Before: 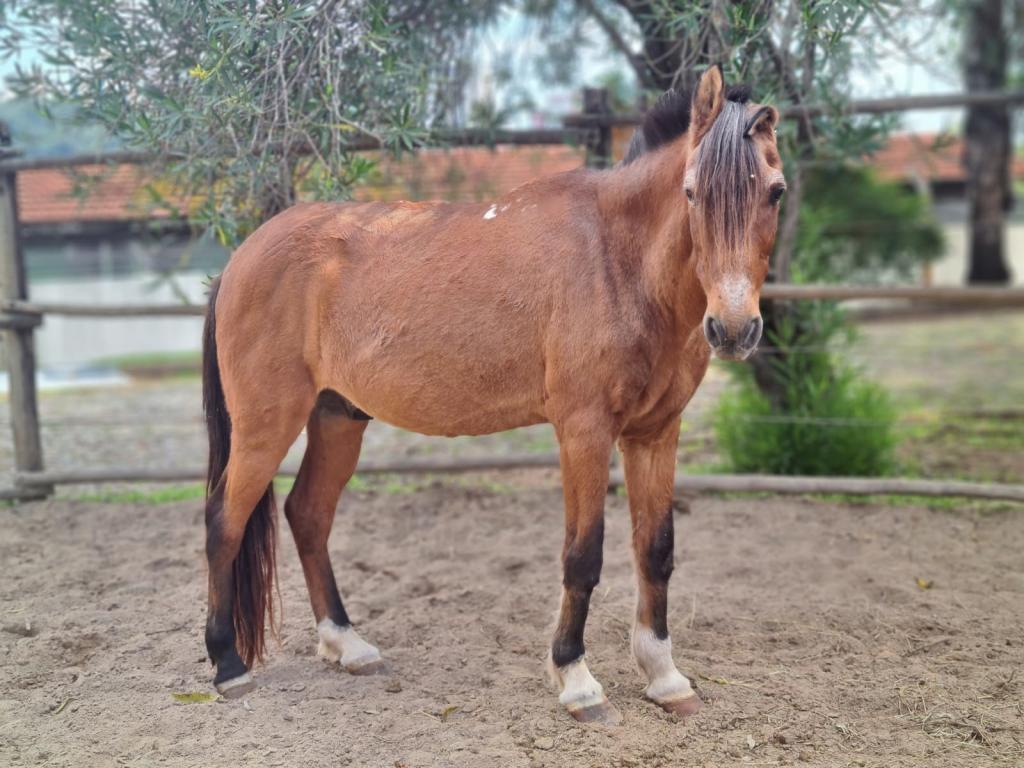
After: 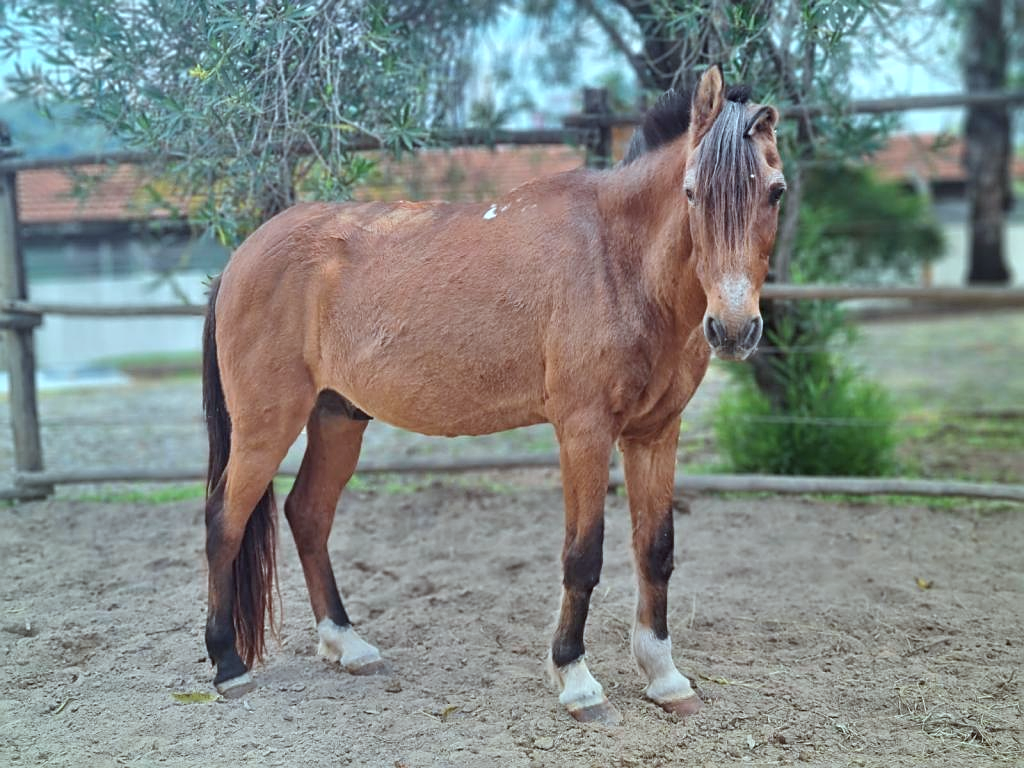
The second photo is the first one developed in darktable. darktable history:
white balance: red 0.986, blue 1.01
color correction: highlights a* -10.04, highlights b* -10.37
sharpen: on, module defaults
